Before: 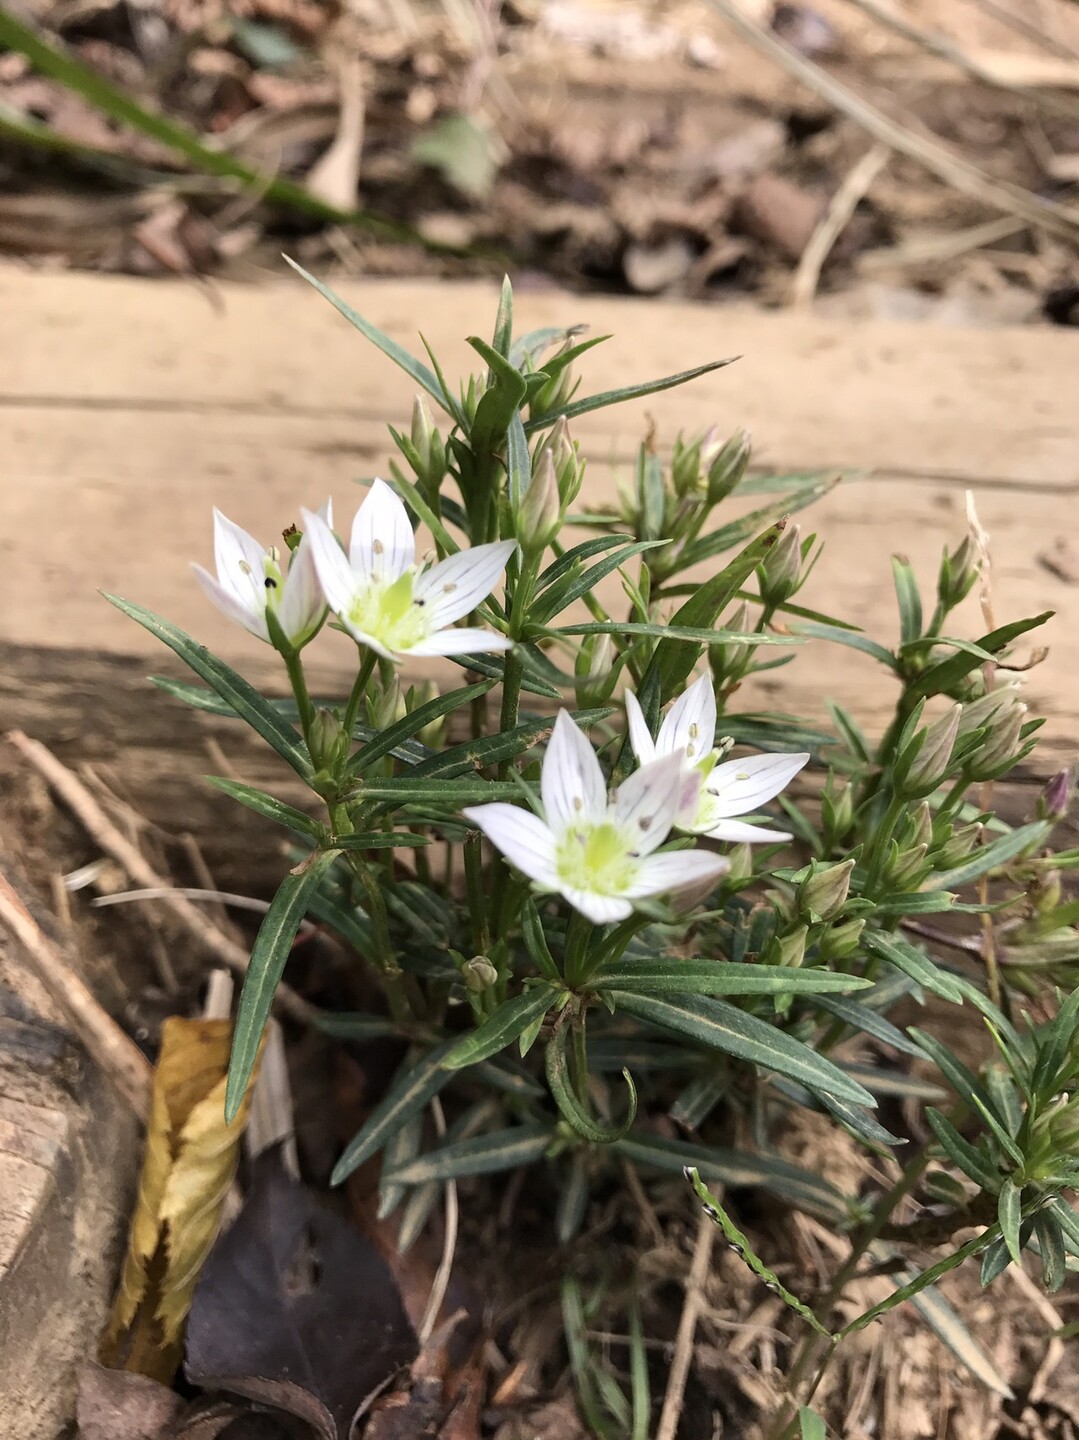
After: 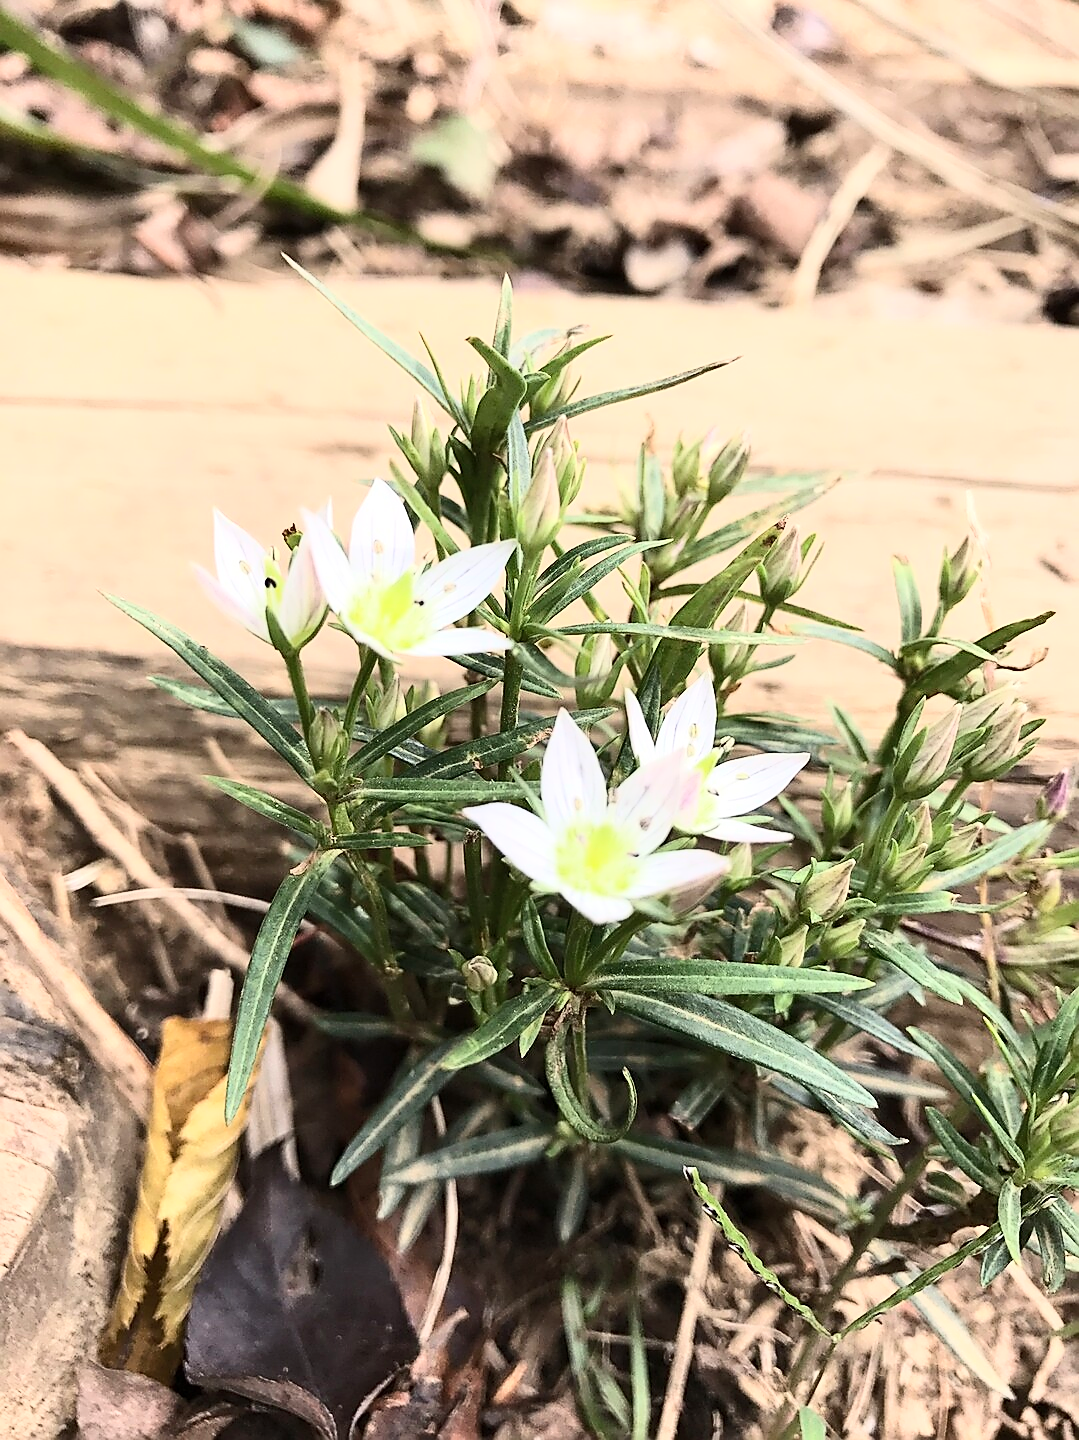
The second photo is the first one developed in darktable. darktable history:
sharpen: radius 1.409, amount 1.244, threshold 0.816
tone curve: curves: ch0 [(0, 0) (0.003, 0.003) (0.011, 0.013) (0.025, 0.028) (0.044, 0.05) (0.069, 0.078) (0.1, 0.113) (0.136, 0.153) (0.177, 0.2) (0.224, 0.271) (0.277, 0.374) (0.335, 0.47) (0.399, 0.574) (0.468, 0.688) (0.543, 0.79) (0.623, 0.859) (0.709, 0.919) (0.801, 0.957) (0.898, 0.978) (1, 1)], color space Lab, independent channels, preserve colors none
